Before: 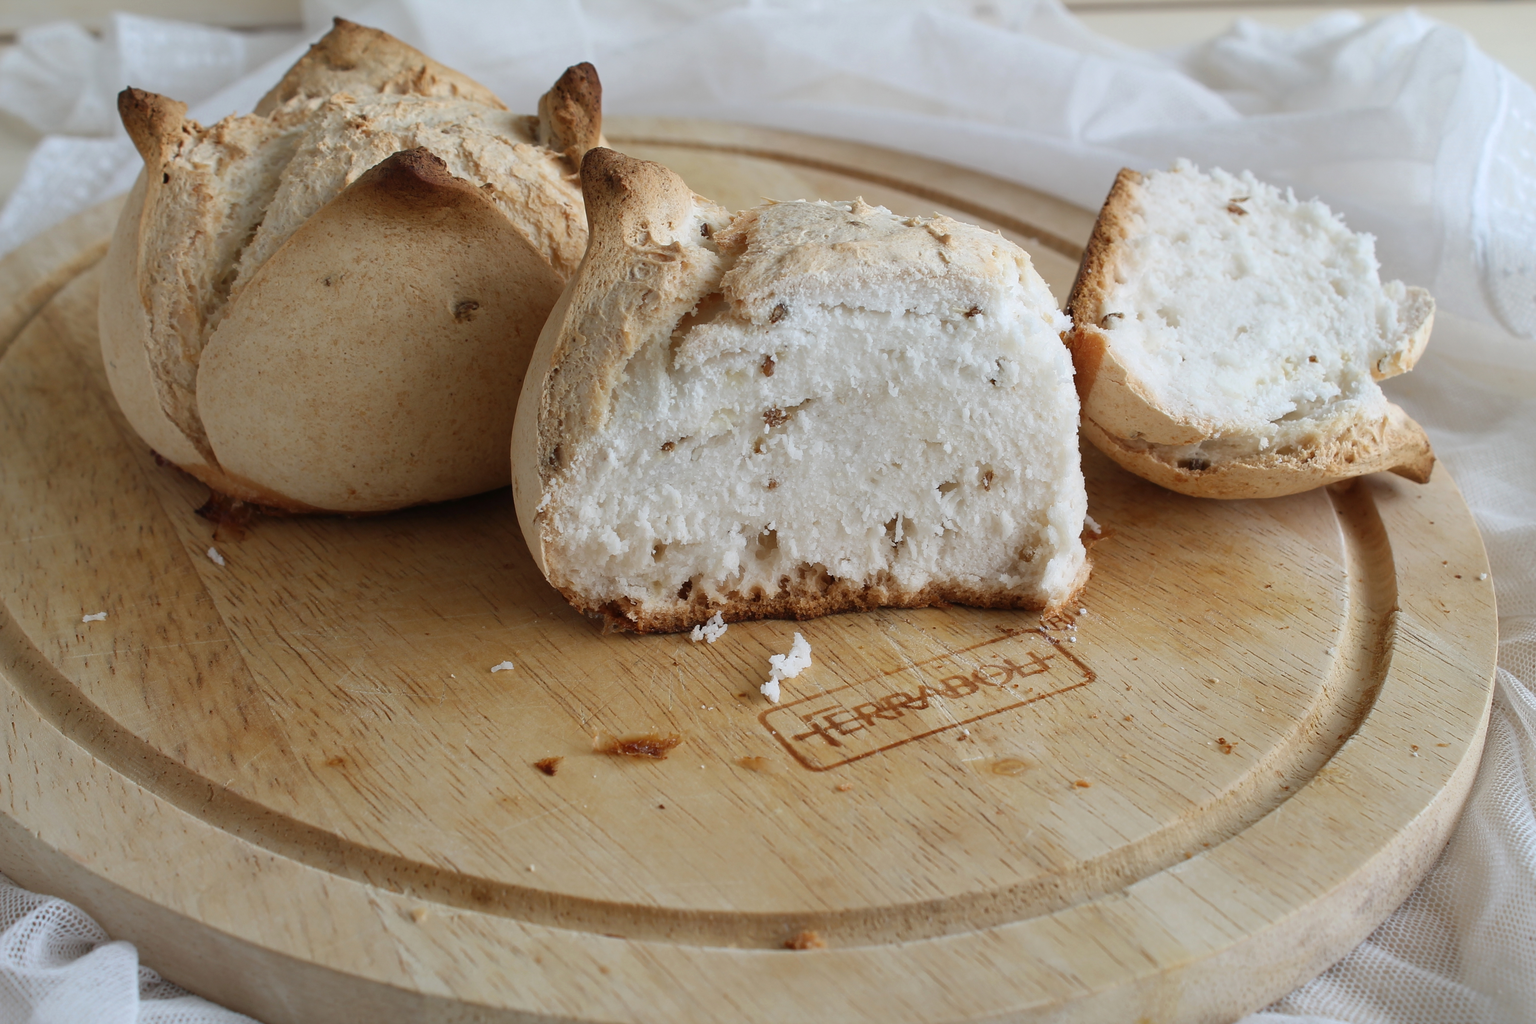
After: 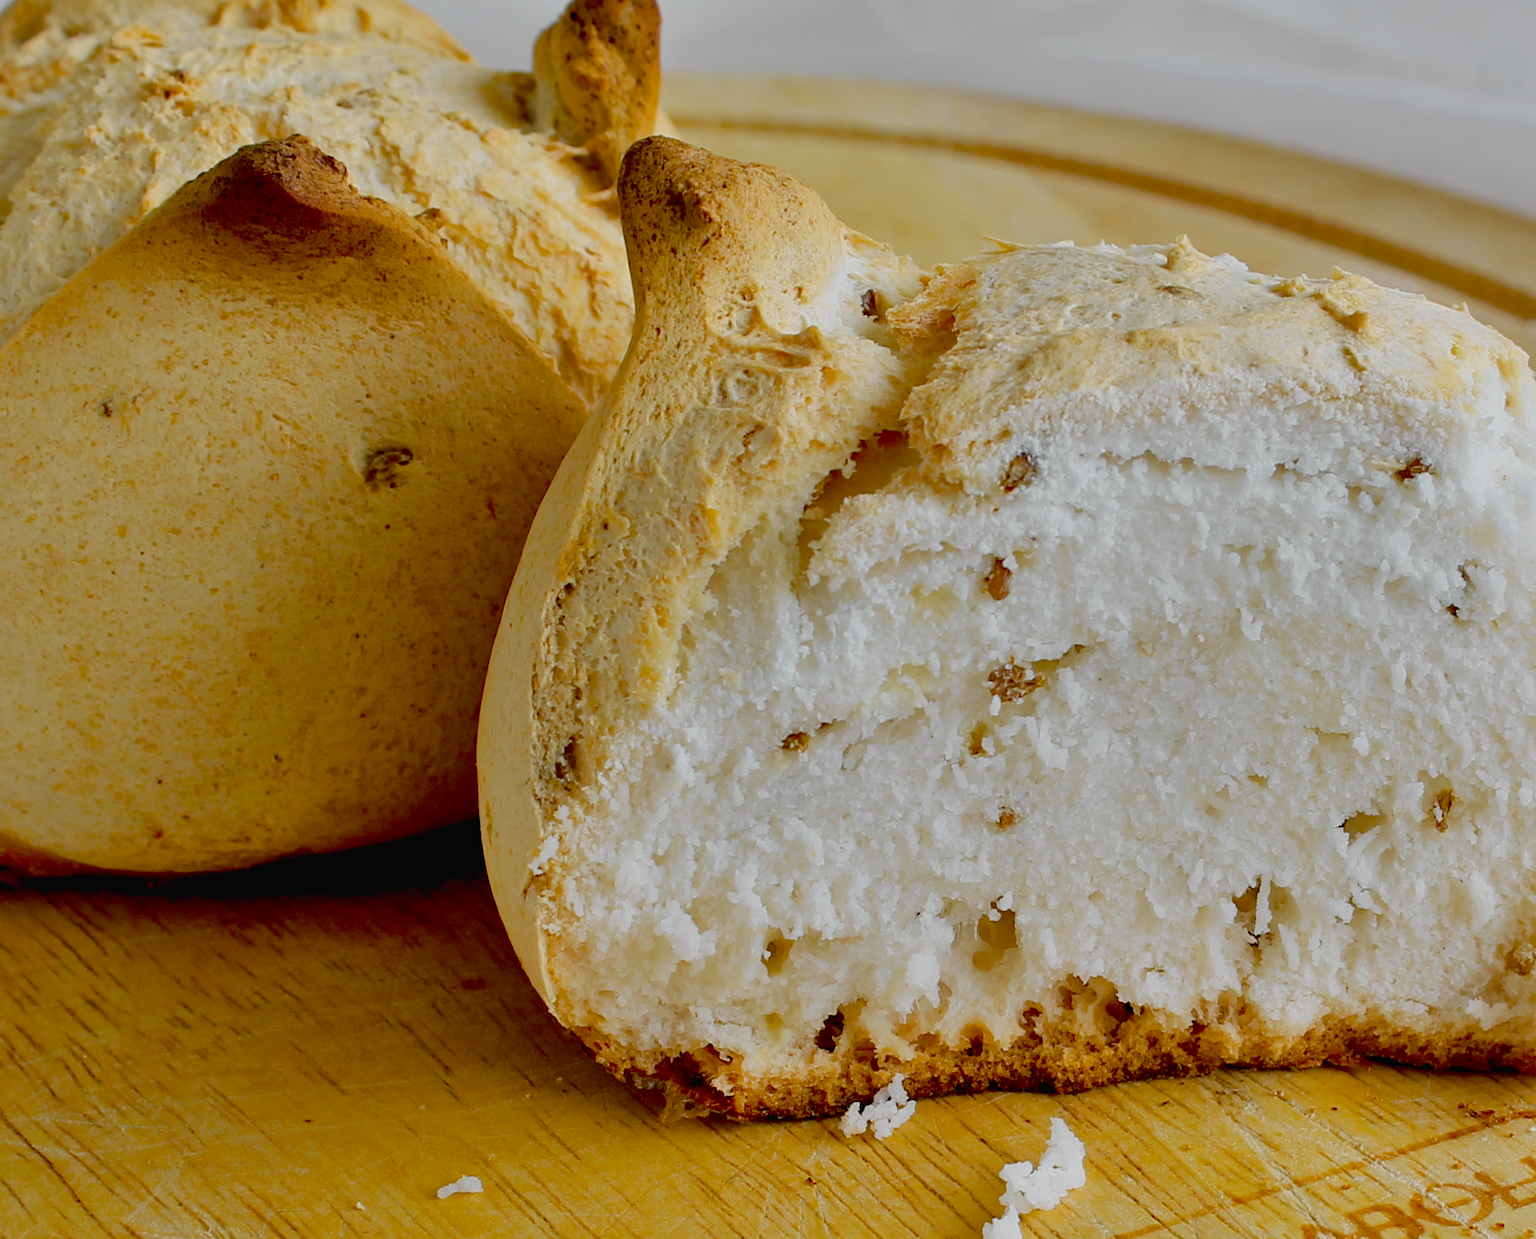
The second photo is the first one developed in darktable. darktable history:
shadows and highlights: low approximation 0.01, soften with gaussian
crop: left 17.924%, top 7.859%, right 32.639%, bottom 32.291%
tone curve: curves: ch0 [(0, 0.013) (0.129, 0.1) (0.327, 0.382) (0.489, 0.573) (0.66, 0.748) (0.858, 0.926) (1, 0.977)]; ch1 [(0, 0) (0.353, 0.344) (0.45, 0.46) (0.498, 0.498) (0.521, 0.512) (0.563, 0.559) (0.592, 0.585) (0.647, 0.68) (1, 1)]; ch2 [(0, 0) (0.333, 0.346) (0.375, 0.375) (0.427, 0.44) (0.476, 0.492) (0.511, 0.508) (0.528, 0.533) (0.579, 0.61) (0.612, 0.644) (0.66, 0.715) (1, 1)], color space Lab, independent channels, preserve colors none
haze removal: compatibility mode true, adaptive false
exposure: black level correction 0.01, compensate highlight preservation false
color balance rgb: perceptual saturation grading › global saturation 24.992%, contrast -29.802%
